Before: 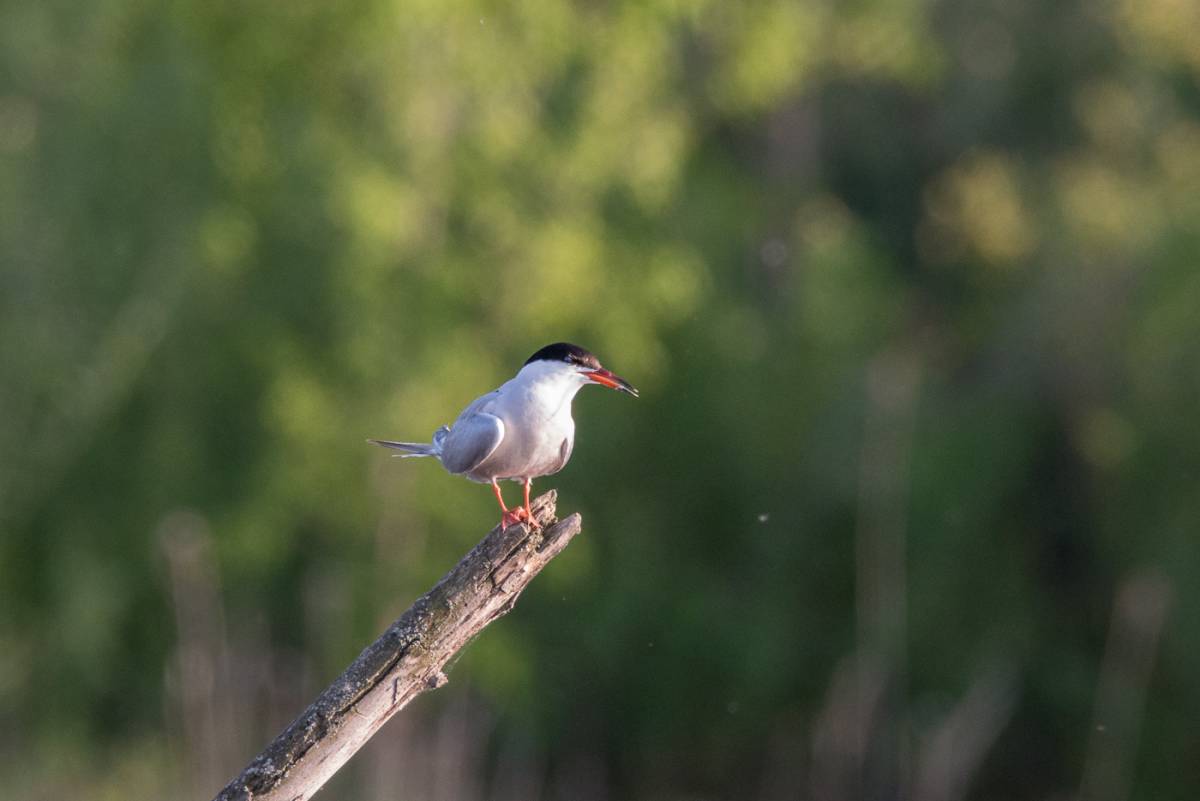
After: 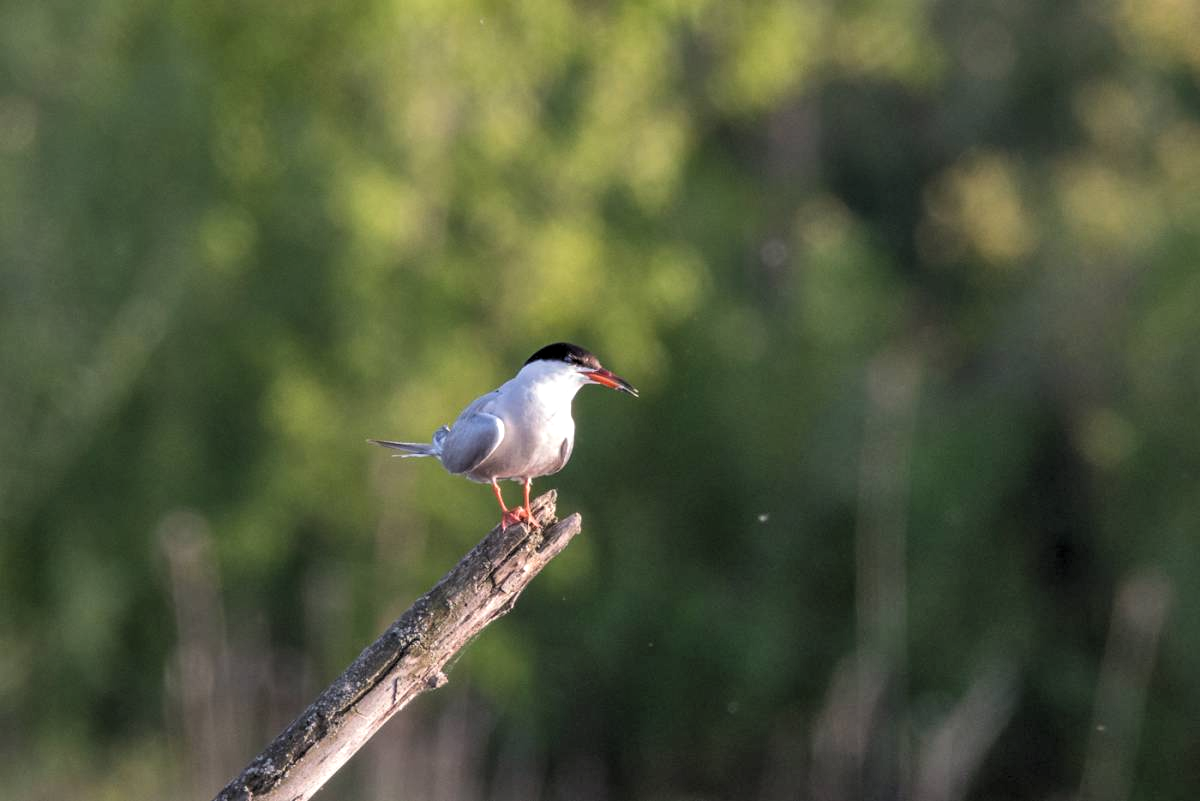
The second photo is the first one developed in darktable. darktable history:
shadows and highlights: radius 116.08, shadows 41.55, highlights -62.08, soften with gaussian
levels: levels [0.062, 0.494, 0.925]
